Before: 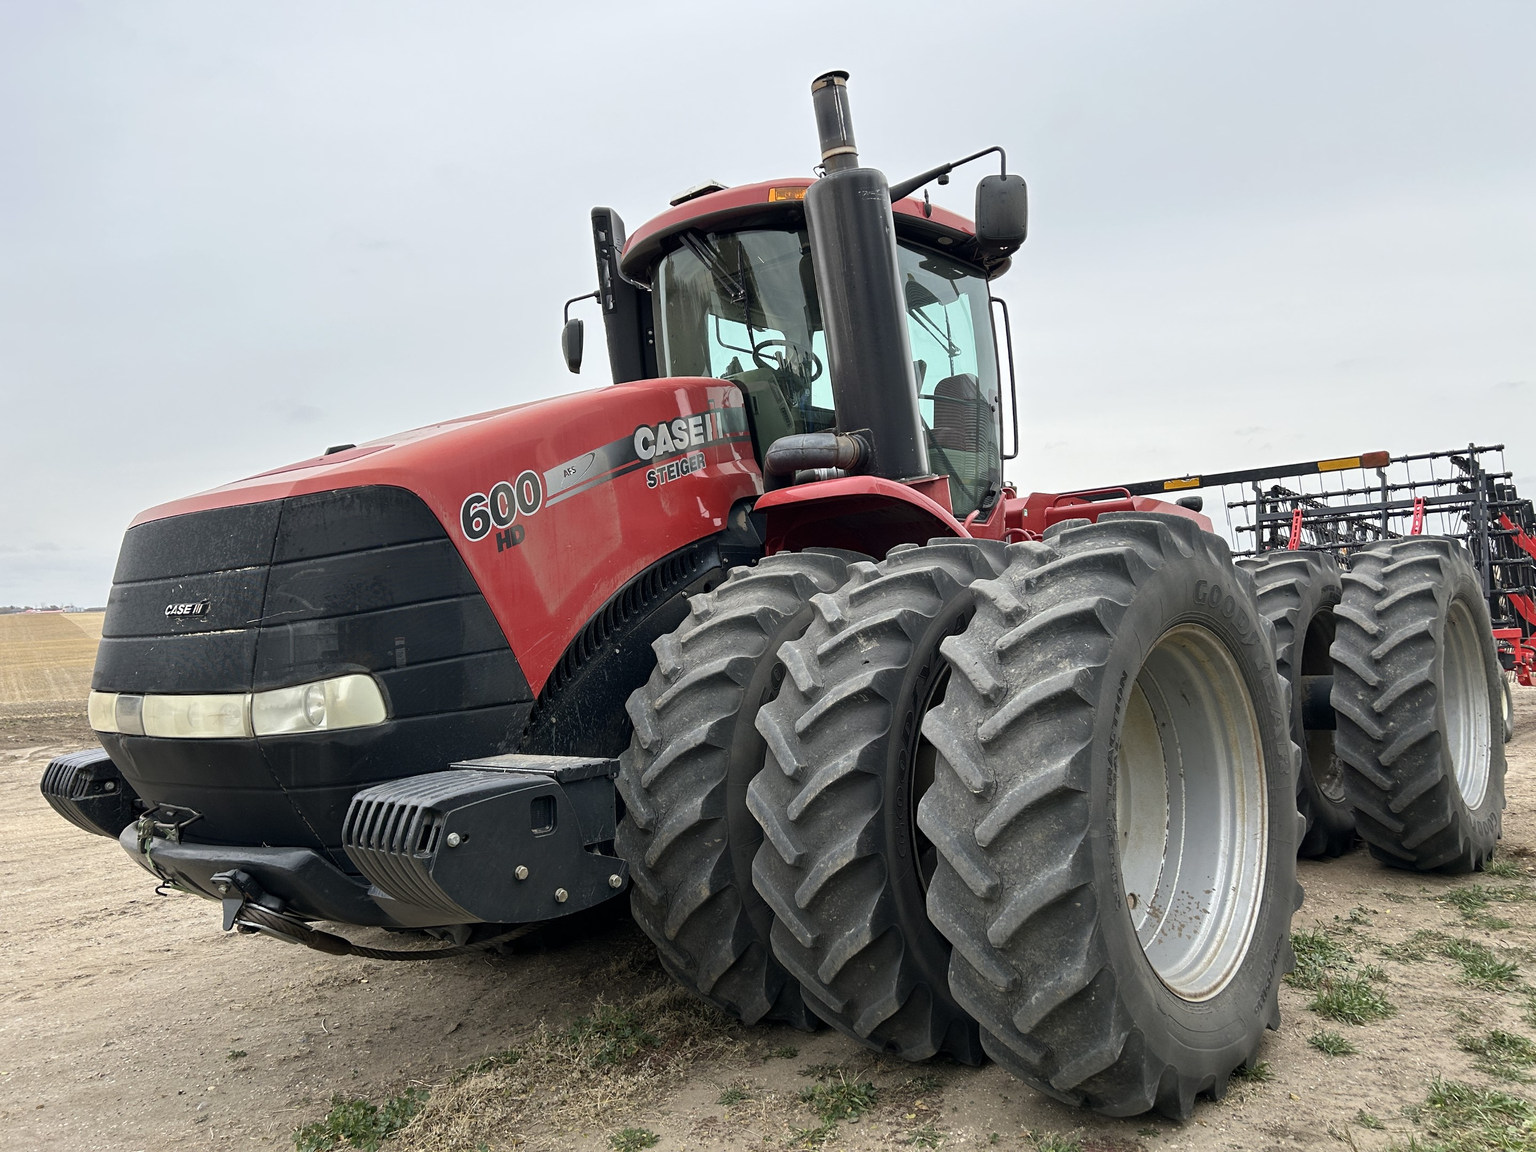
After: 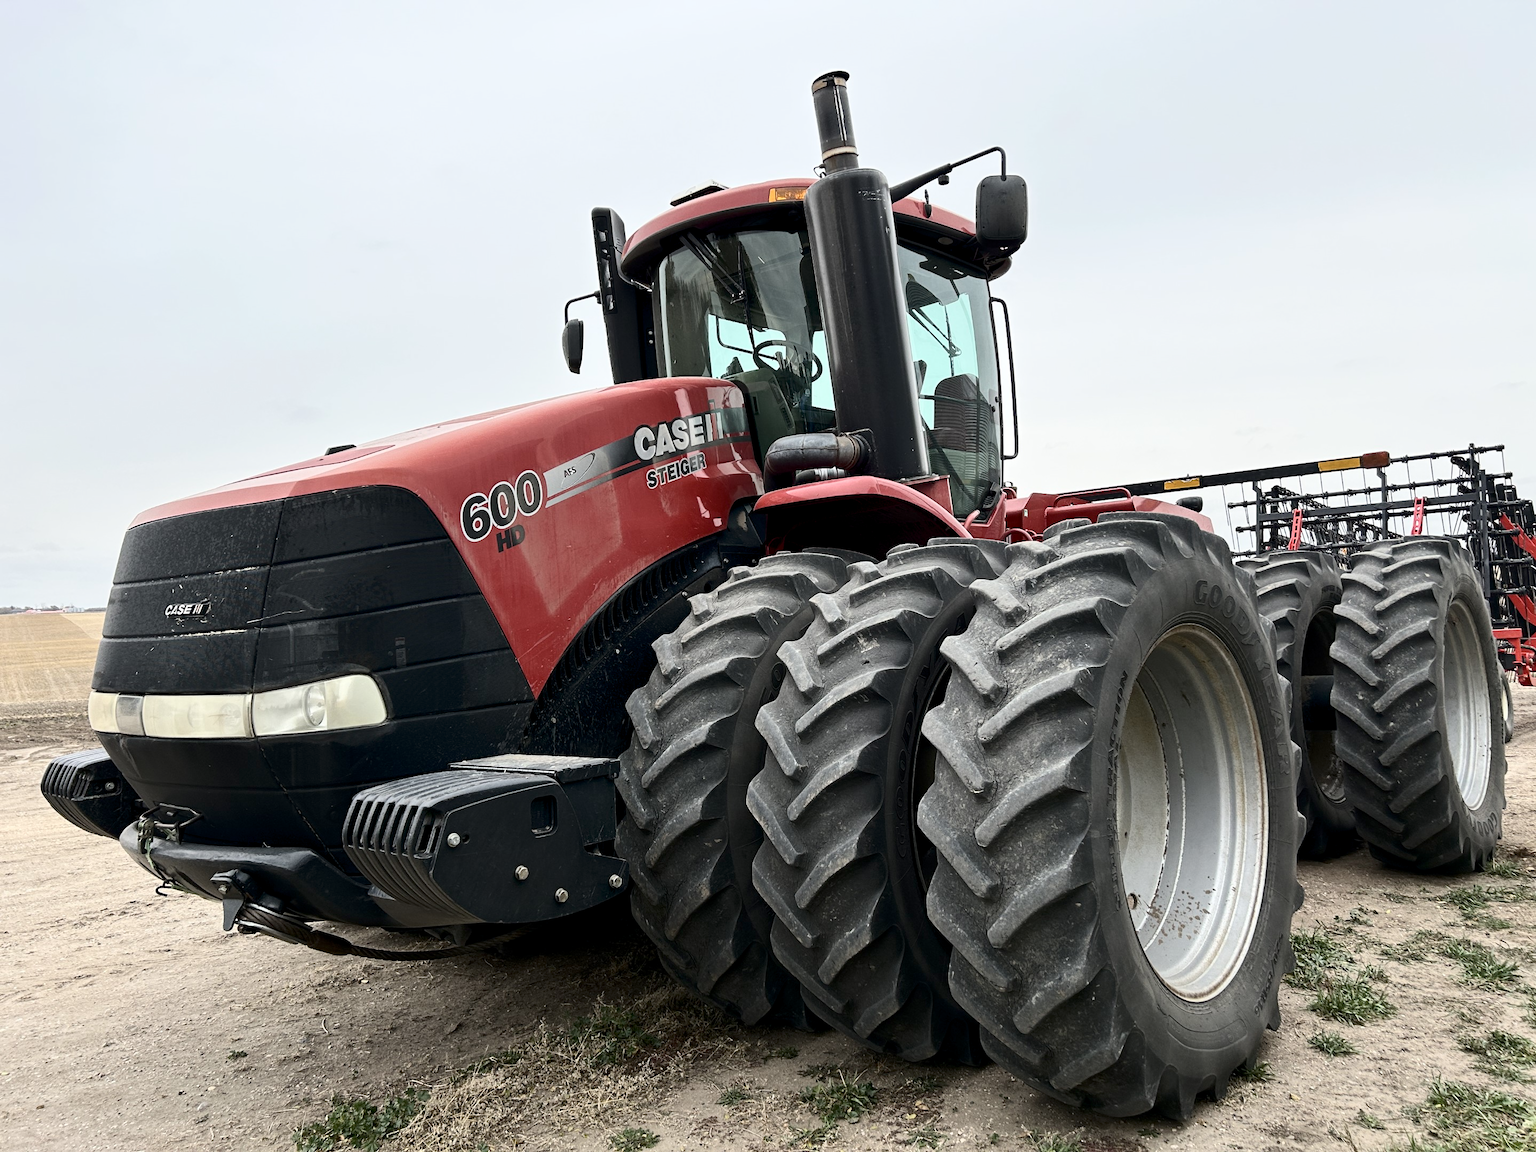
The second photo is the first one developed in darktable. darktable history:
color balance rgb: global offset › luminance -0.359%, perceptual saturation grading › global saturation 9.649%, global vibrance 9.214%
contrast brightness saturation: contrast 0.253, saturation -0.311
